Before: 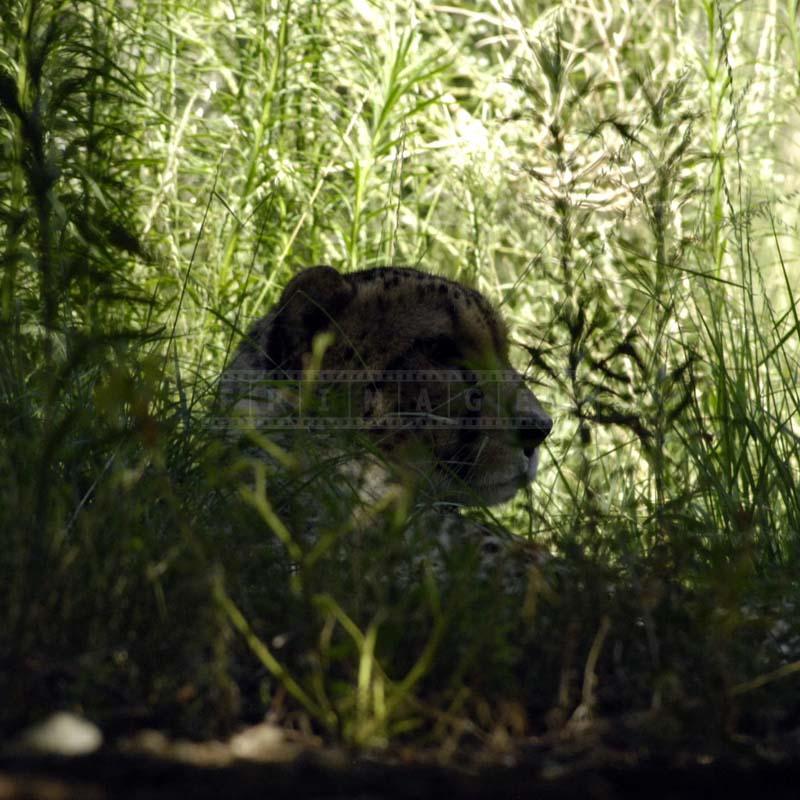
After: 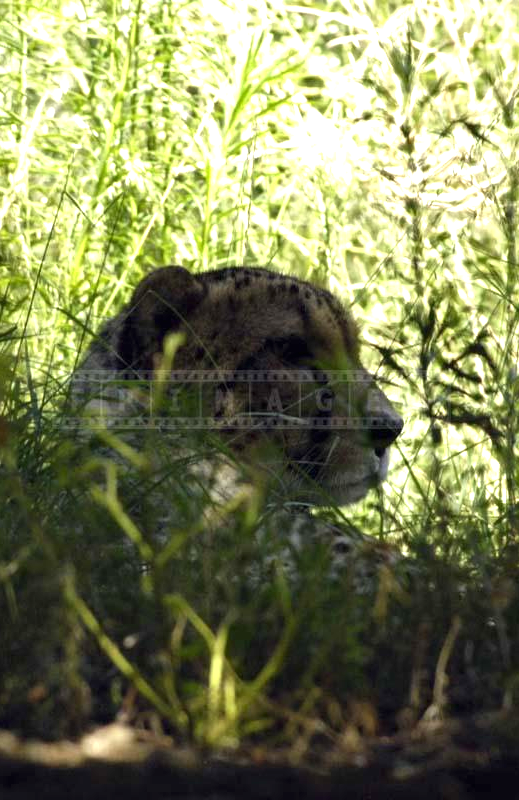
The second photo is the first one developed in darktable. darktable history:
crop and rotate: left 18.732%, right 16.285%
exposure: black level correction 0, exposure 1.105 EV, compensate highlight preservation false
